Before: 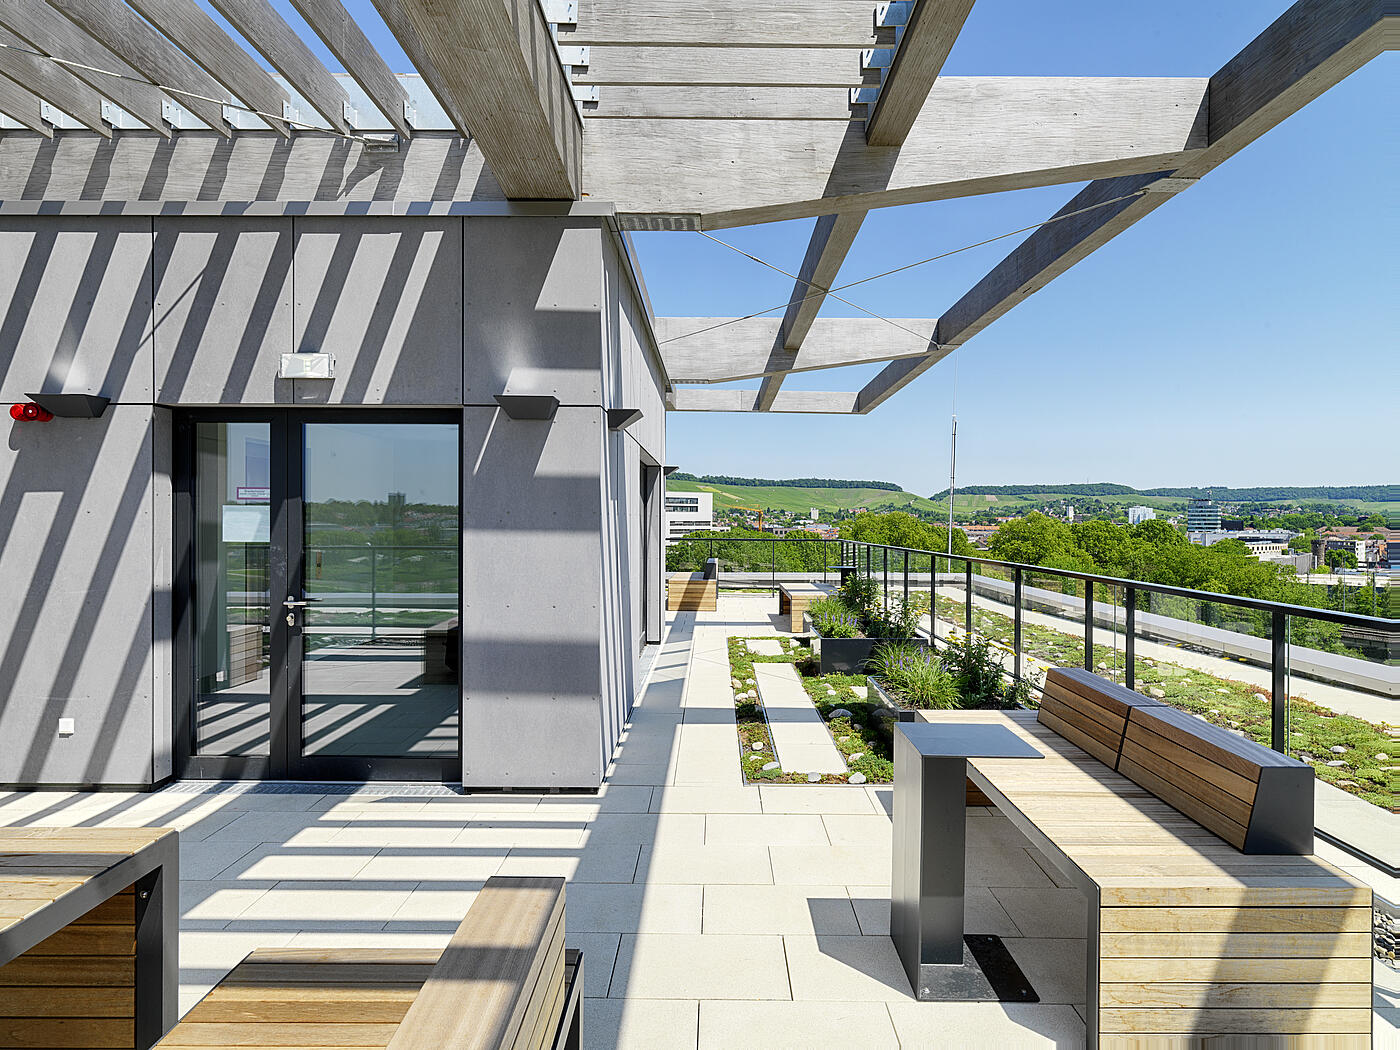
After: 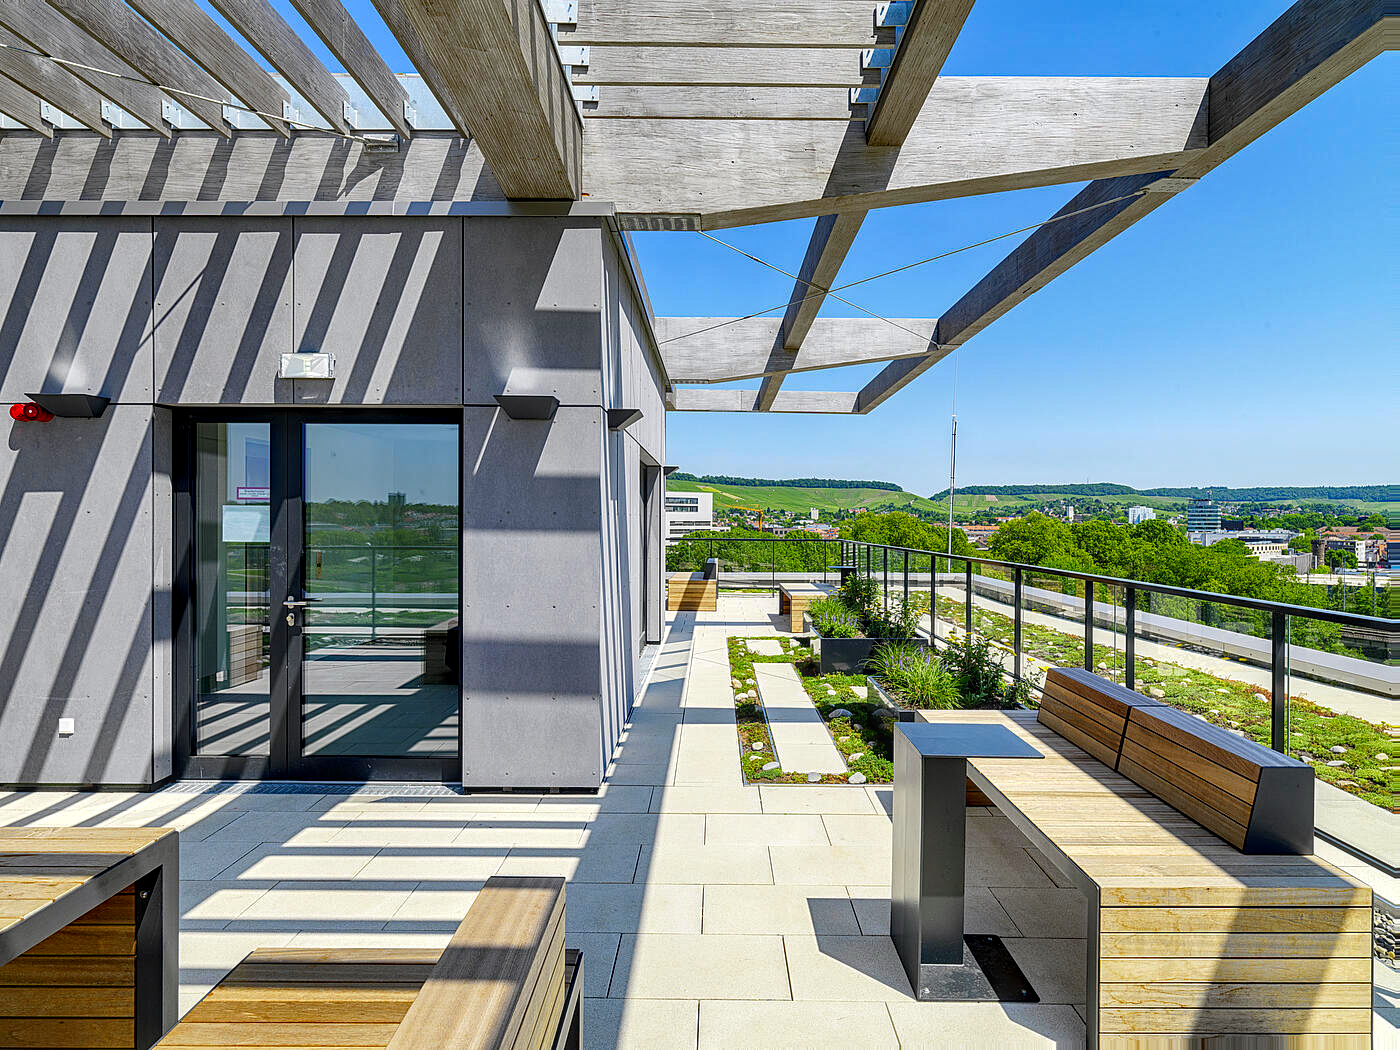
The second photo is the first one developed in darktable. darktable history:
haze removal: compatibility mode true, adaptive false
local contrast: on, module defaults
contrast brightness saturation: brightness -0.02, saturation 0.35
